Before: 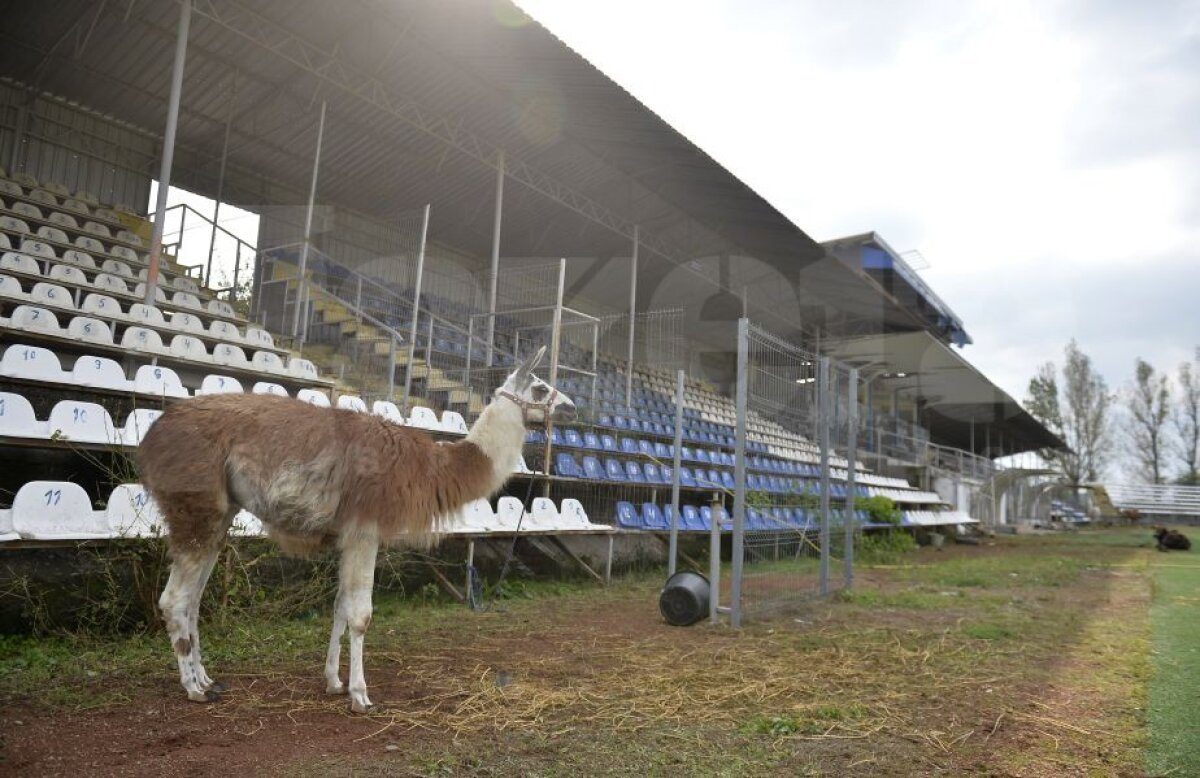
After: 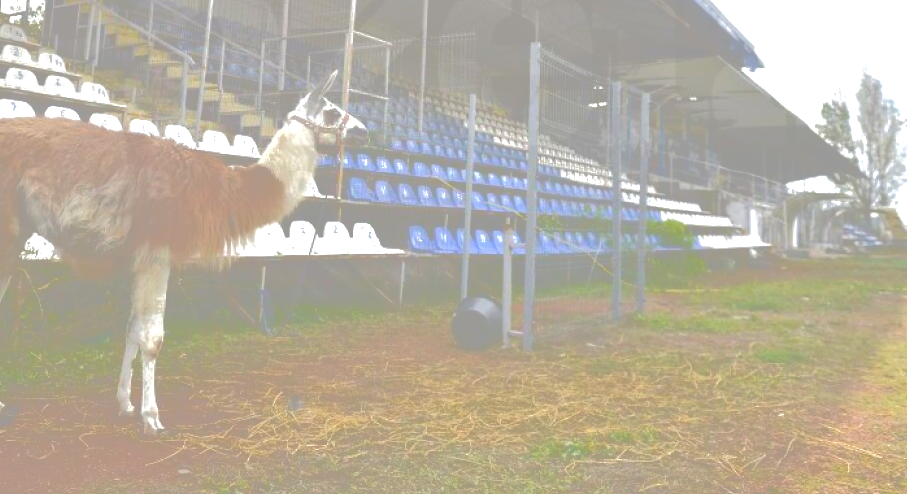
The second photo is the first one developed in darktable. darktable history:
crop and rotate: left 17.411%, top 35.577%, right 6.974%, bottom 0.923%
tone curve: curves: ch0 [(0, 0) (0.003, 0.626) (0.011, 0.626) (0.025, 0.63) (0.044, 0.631) (0.069, 0.632) (0.1, 0.636) (0.136, 0.637) (0.177, 0.641) (0.224, 0.642) (0.277, 0.646) (0.335, 0.649) (0.399, 0.661) (0.468, 0.679) (0.543, 0.702) (0.623, 0.732) (0.709, 0.769) (0.801, 0.804) (0.898, 0.847) (1, 1)], color space Lab, independent channels, preserve colors none
tone equalizer: -8 EV -1.05 EV, -7 EV -0.974 EV, -6 EV -0.857 EV, -5 EV -0.582 EV, -3 EV 0.602 EV, -2 EV 0.841 EV, -1 EV 1 EV, +0 EV 1.07 EV, edges refinement/feathering 500, mask exposure compensation -1.57 EV, preserve details no
